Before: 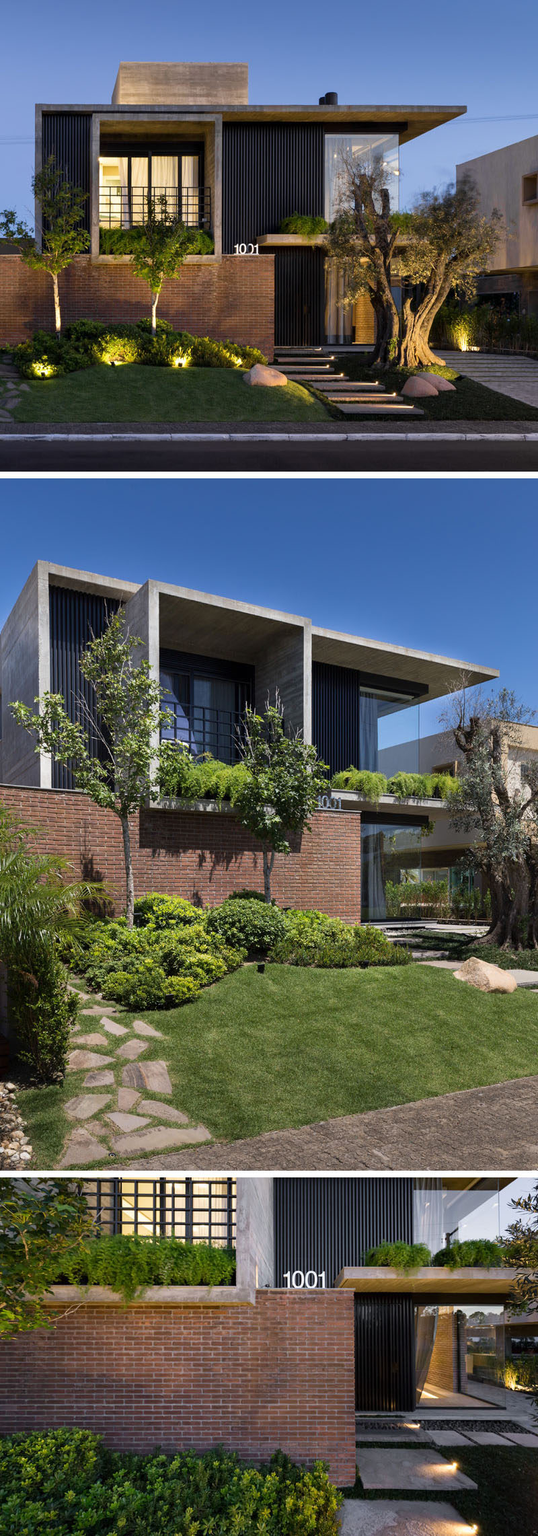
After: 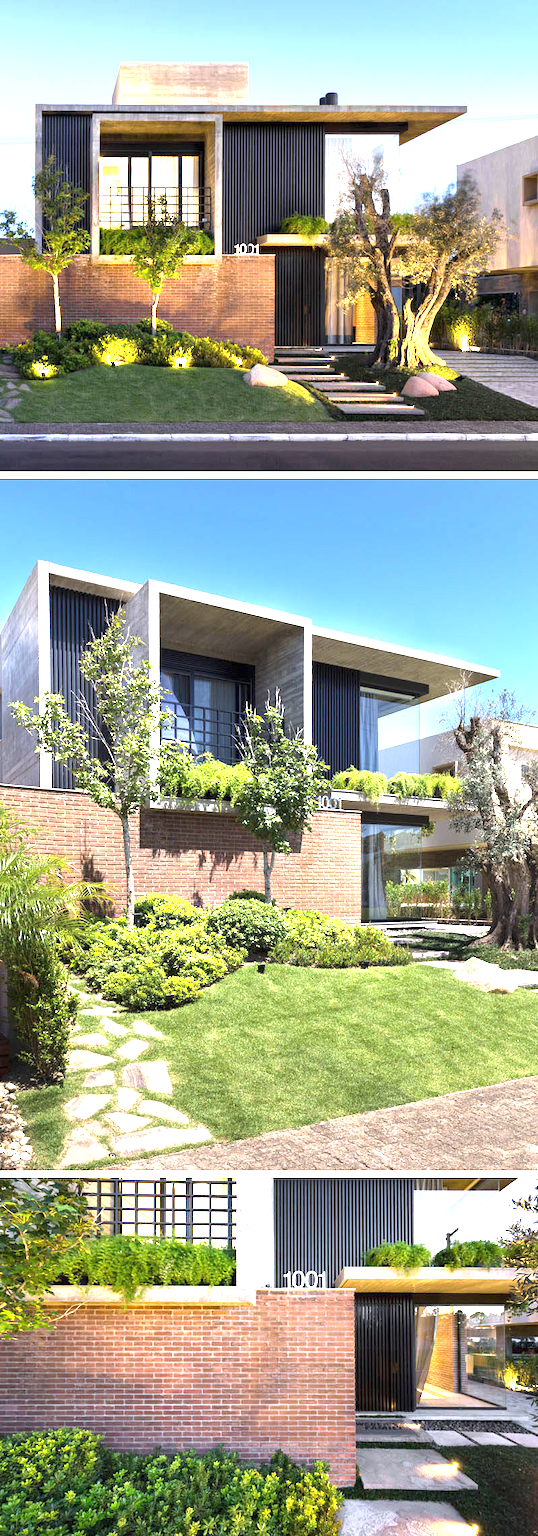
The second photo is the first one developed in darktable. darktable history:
exposure: exposure 2.052 EV, compensate highlight preservation false
